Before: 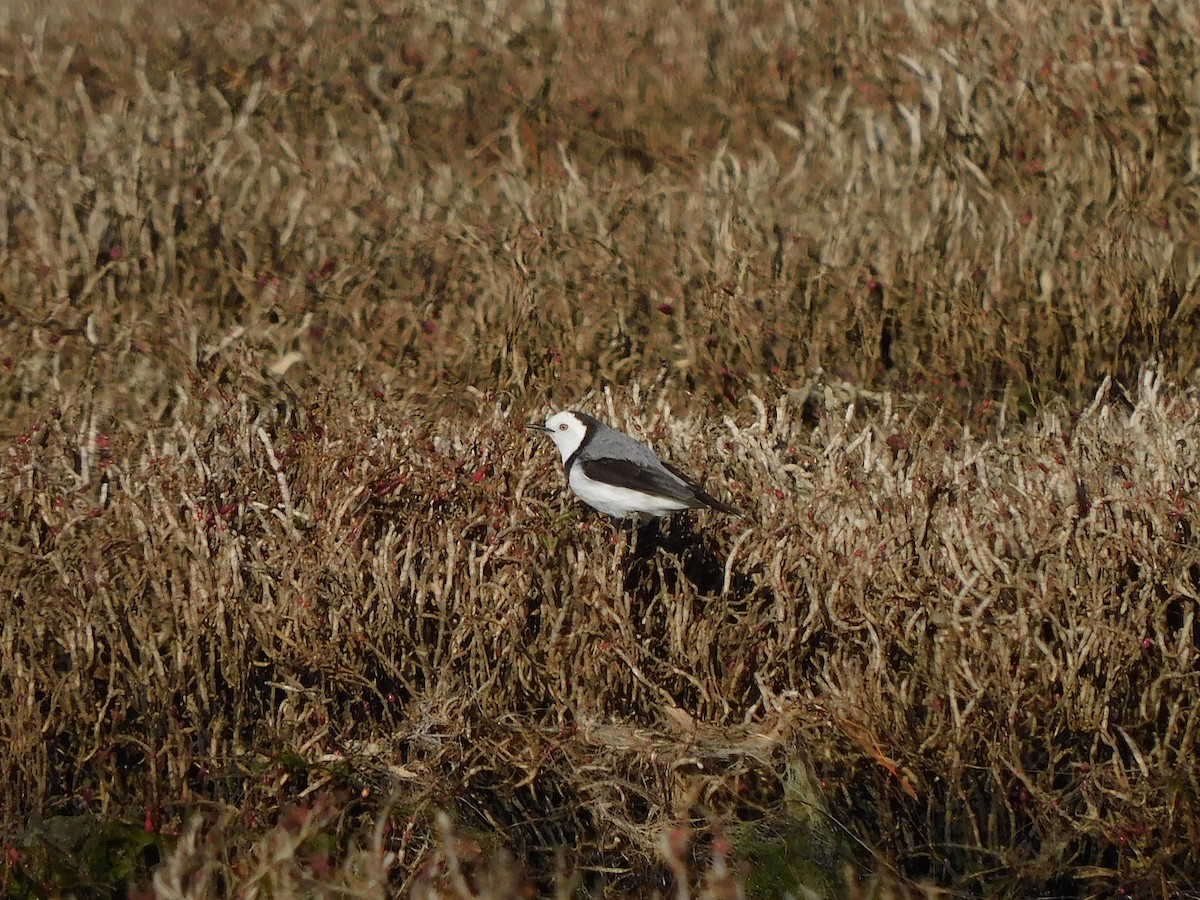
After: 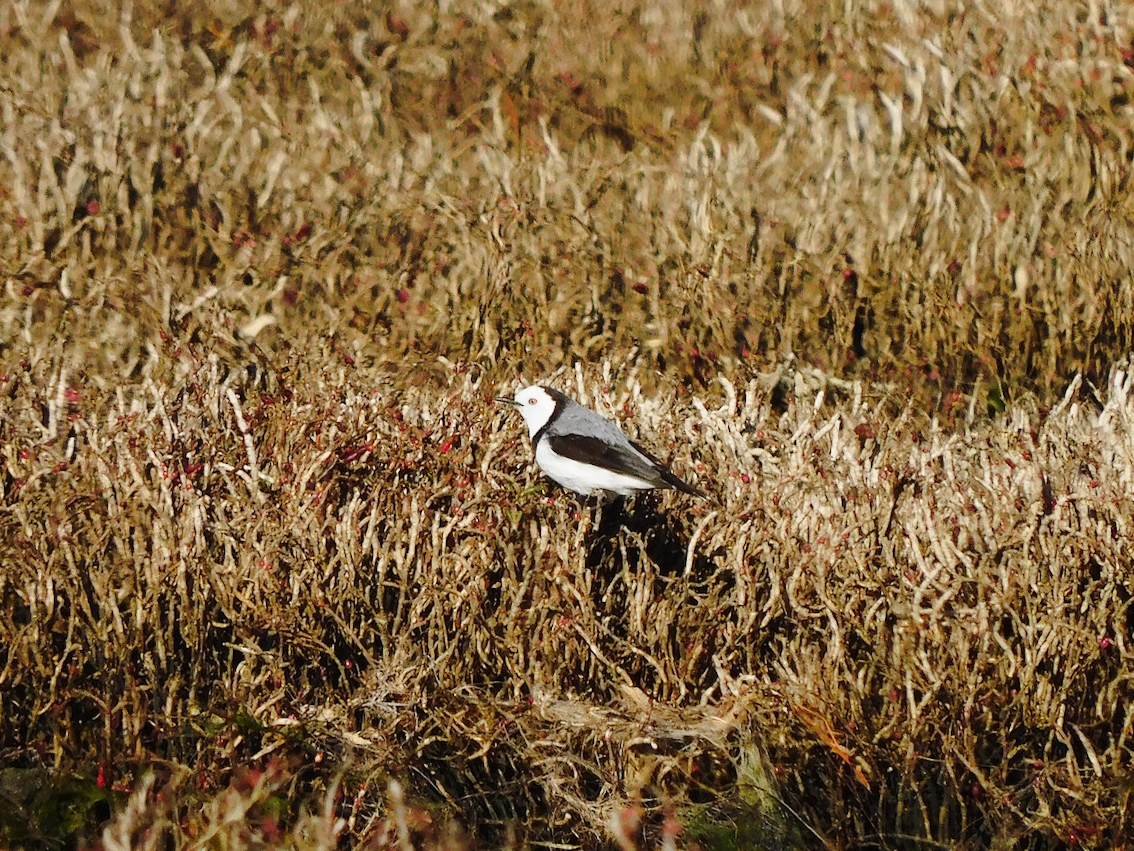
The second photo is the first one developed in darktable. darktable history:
crop and rotate: angle -2.51°
base curve: curves: ch0 [(0, 0) (0.028, 0.03) (0.121, 0.232) (0.46, 0.748) (0.859, 0.968) (1, 1)], preserve colors none
